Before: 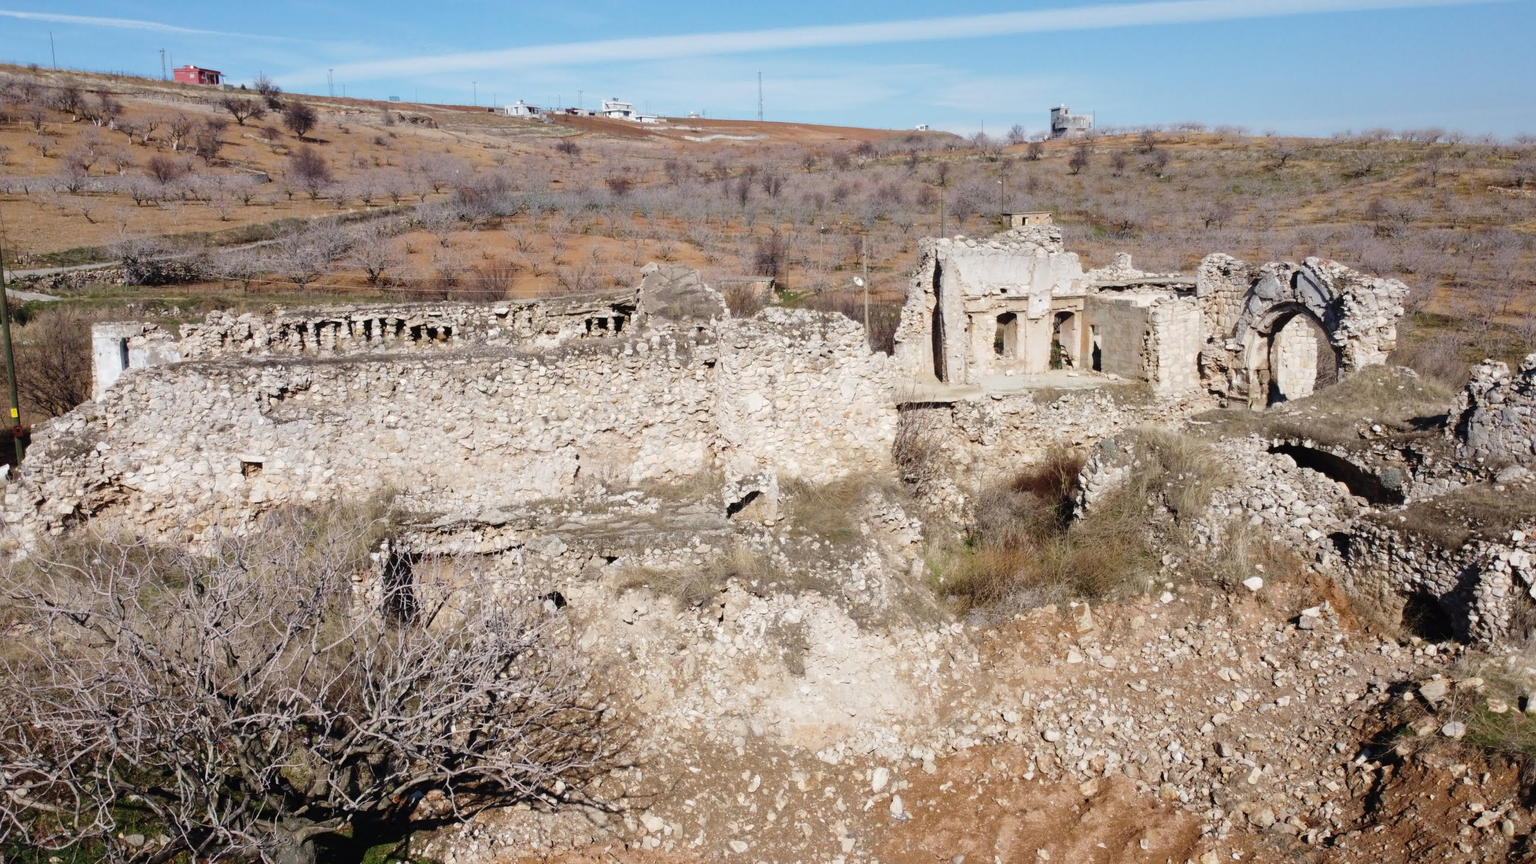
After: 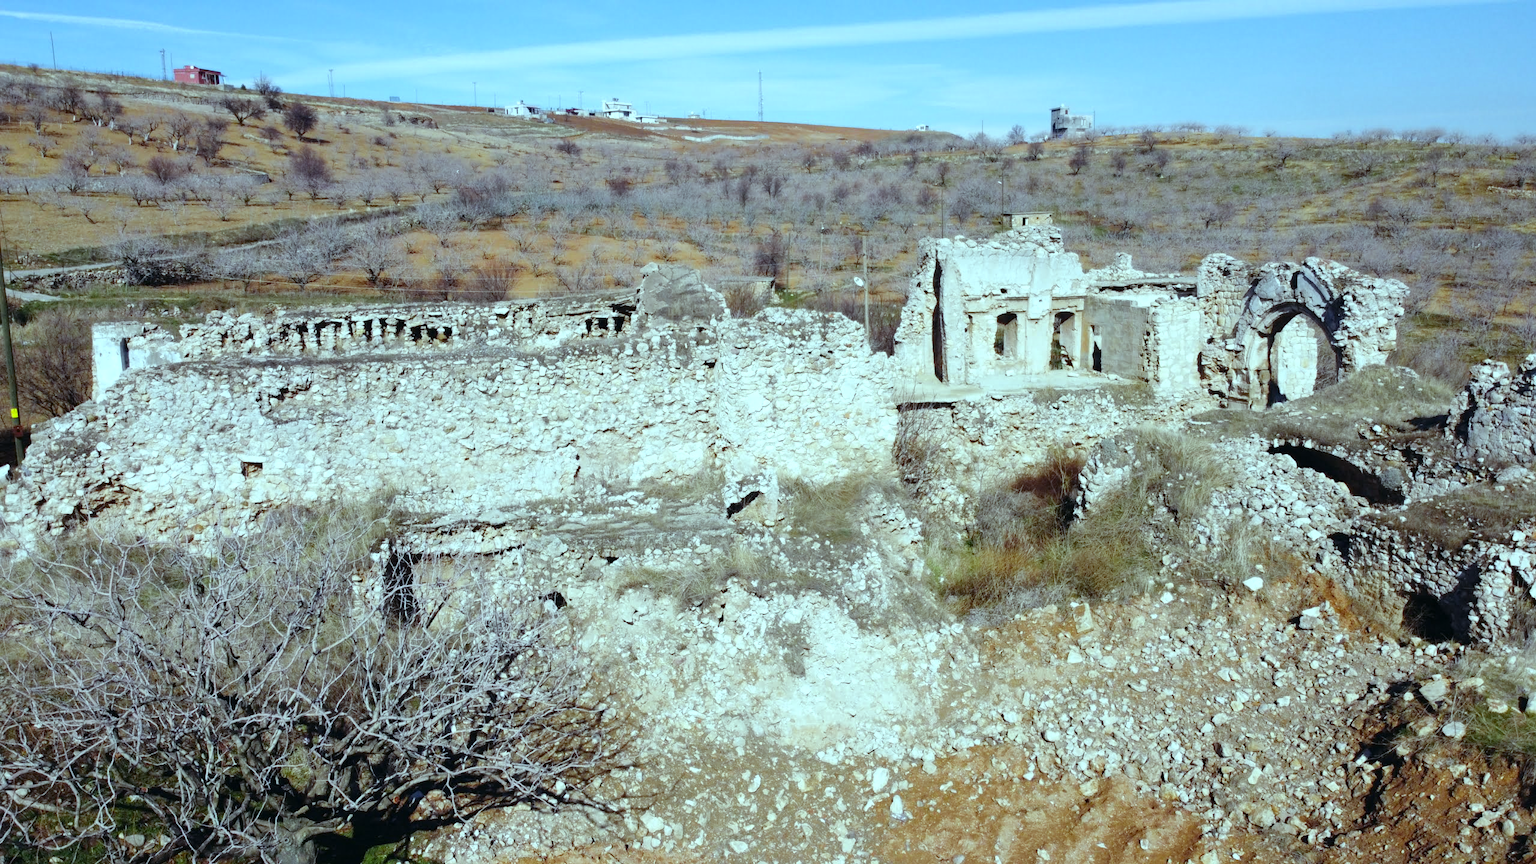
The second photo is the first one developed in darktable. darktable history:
color balance: mode lift, gamma, gain (sRGB), lift [0.997, 0.979, 1.021, 1.011], gamma [1, 1.084, 0.916, 0.998], gain [1, 0.87, 1.13, 1.101], contrast 4.55%, contrast fulcrum 38.24%, output saturation 104.09%
color zones: curves: ch0 [(0.224, 0.526) (0.75, 0.5)]; ch1 [(0.055, 0.526) (0.224, 0.761) (0.377, 0.526) (0.75, 0.5)]
white balance: red 0.984, blue 1.059
